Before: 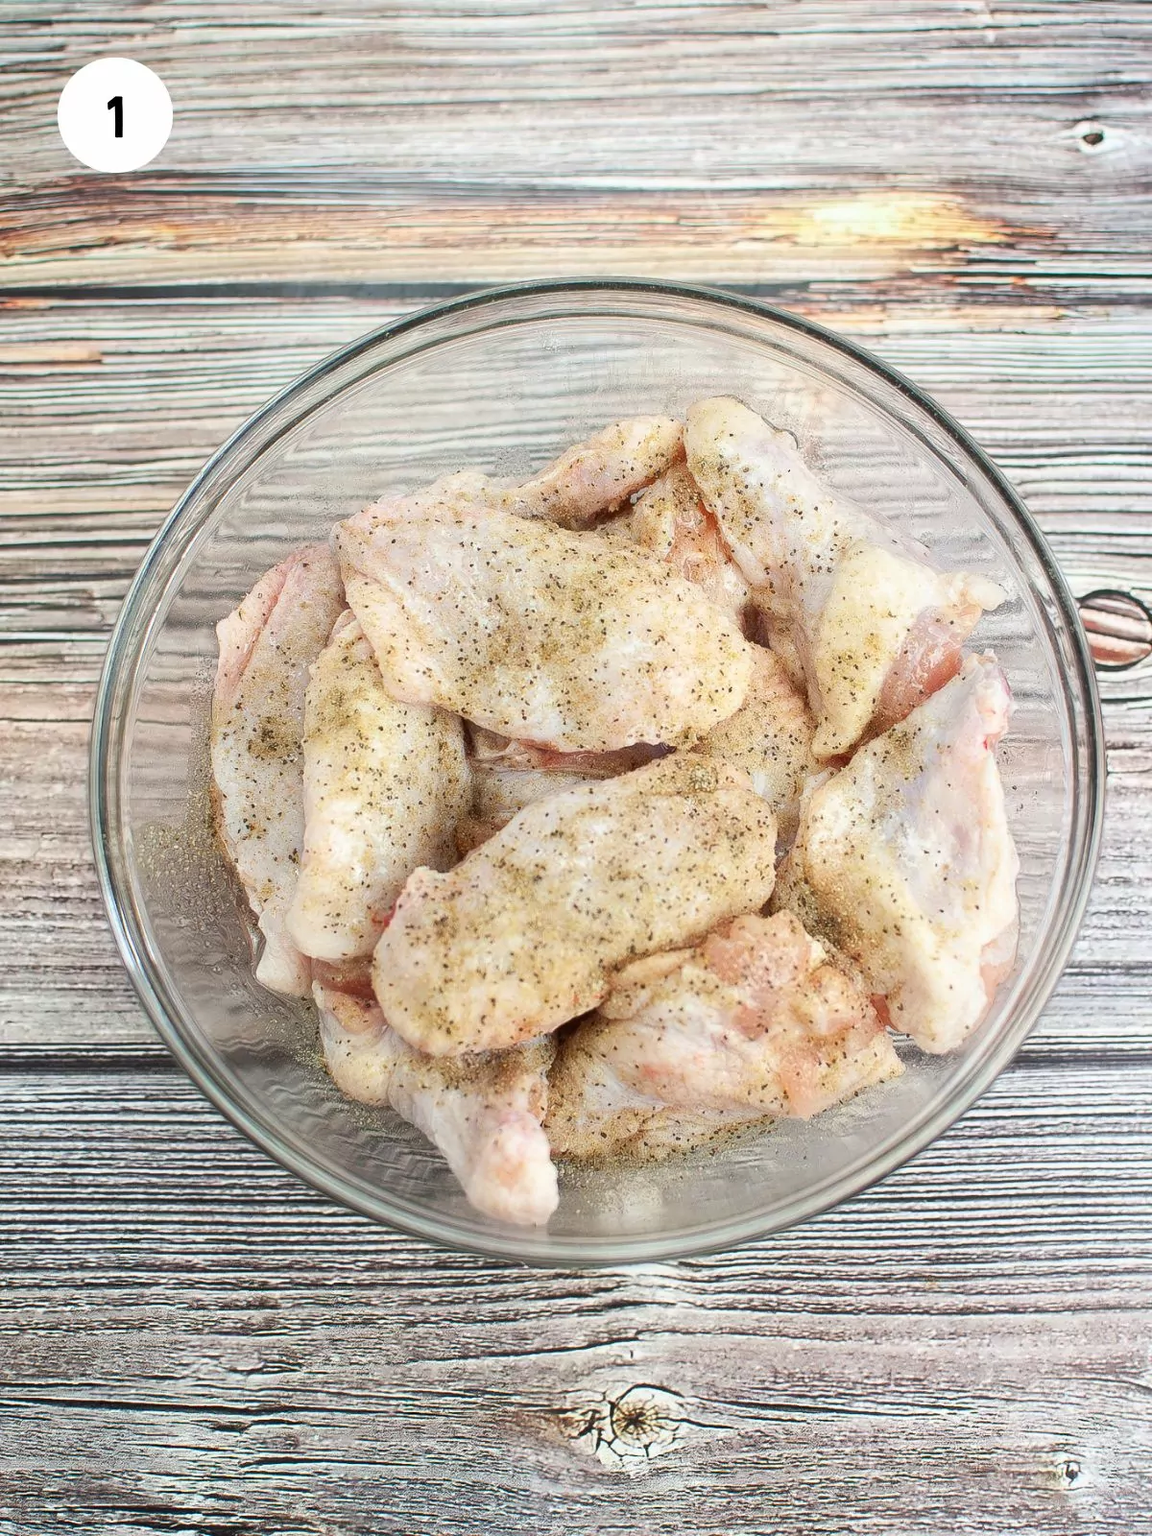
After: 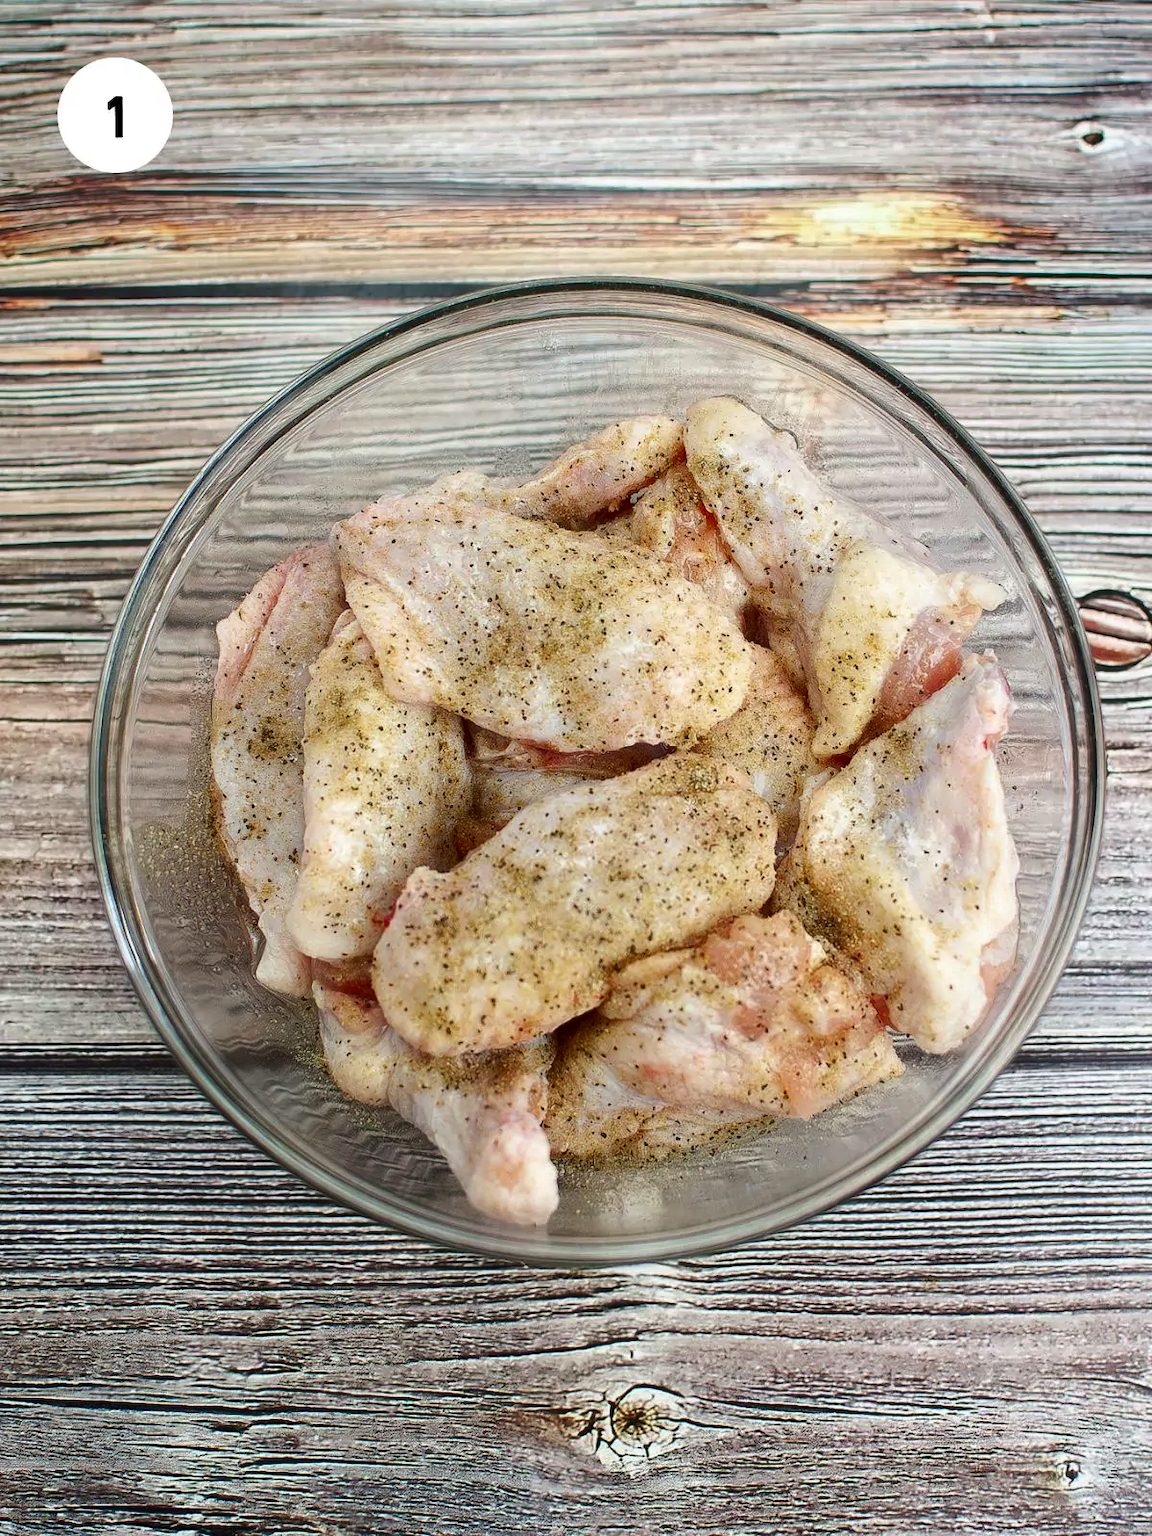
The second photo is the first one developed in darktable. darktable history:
tone equalizer: edges refinement/feathering 500, mask exposure compensation -1.57 EV, preserve details no
contrast brightness saturation: brightness -0.254, saturation 0.201
